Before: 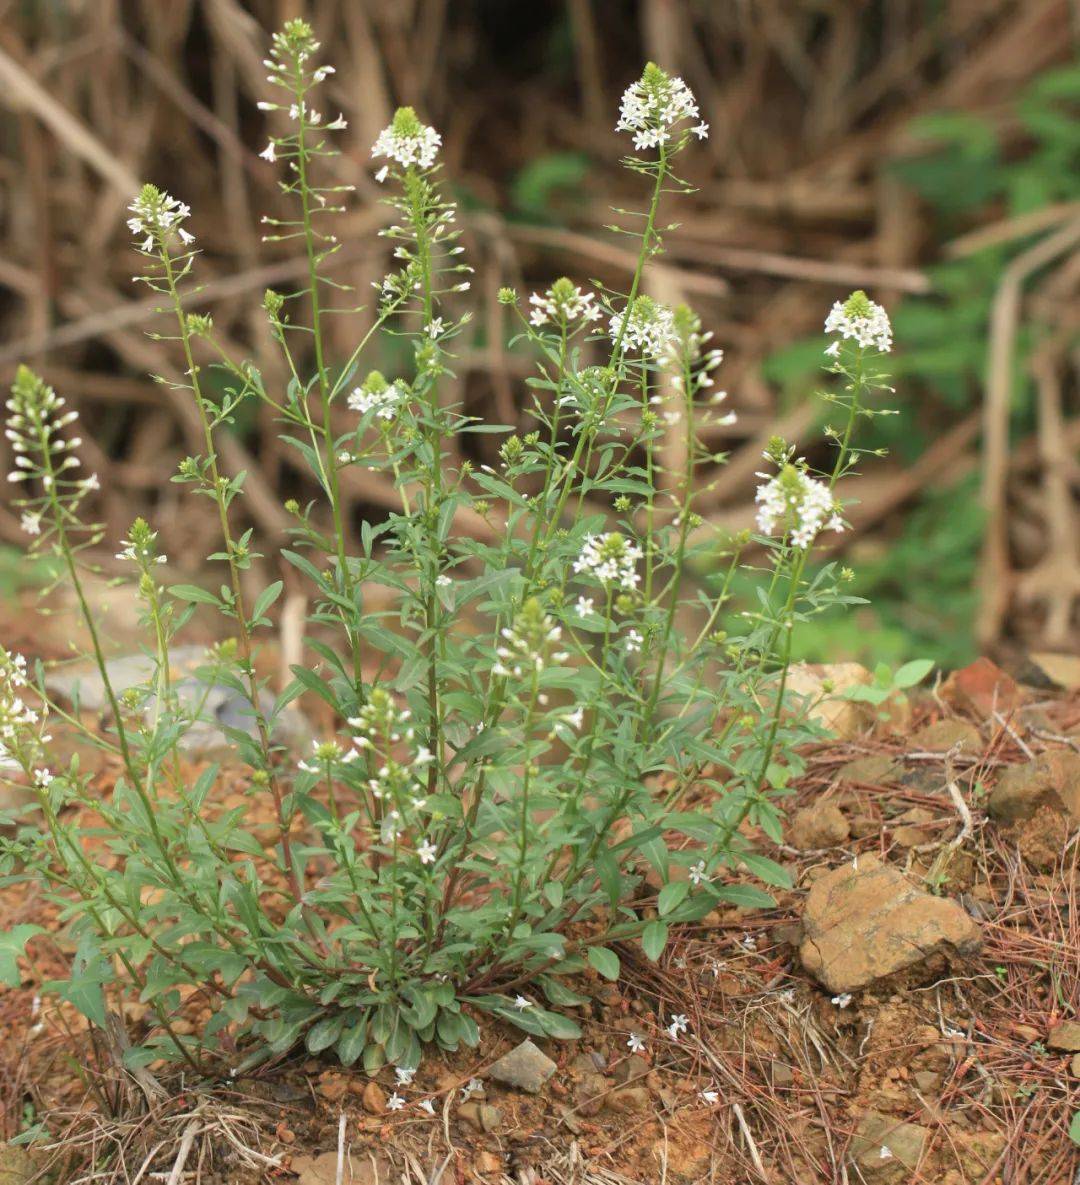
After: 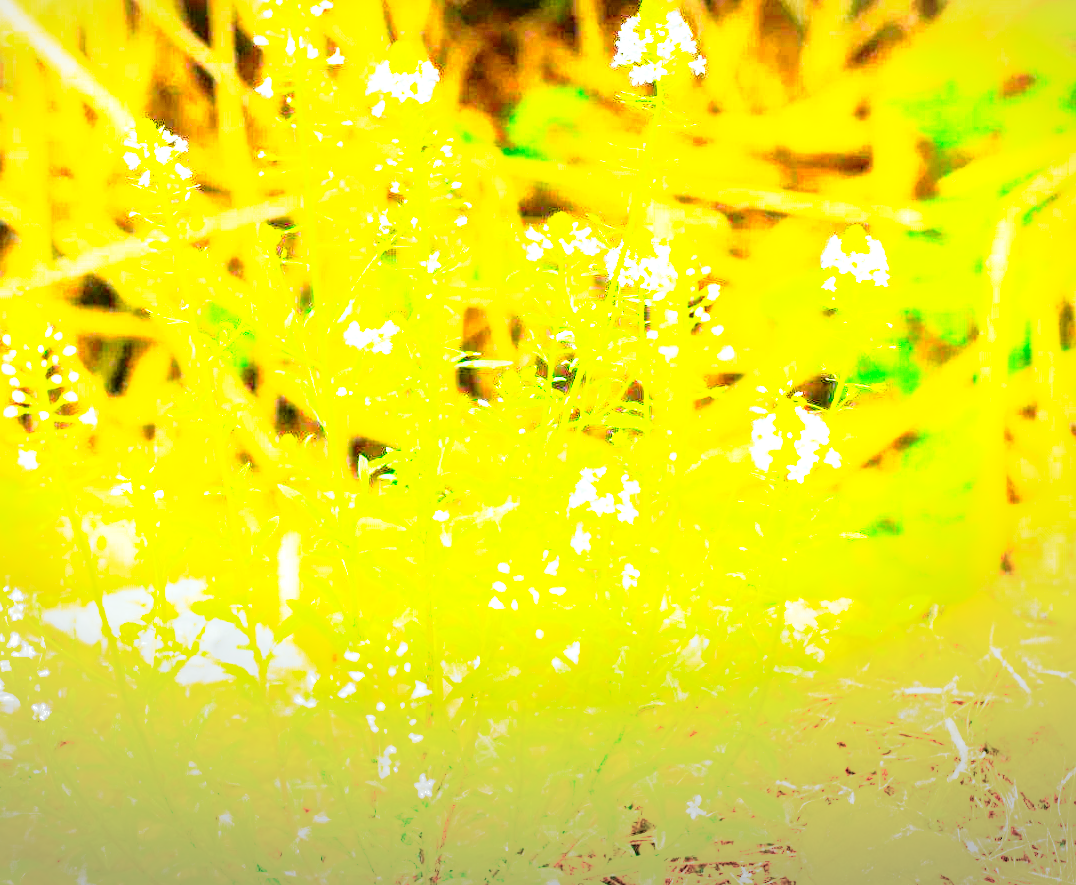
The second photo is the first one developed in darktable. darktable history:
local contrast: on, module defaults
crop: left 0.32%, top 5.524%, bottom 19.753%
base curve: curves: ch0 [(0, 0) (0.012, 0.01) (0.073, 0.168) (0.31, 0.711) (0.645, 0.957) (1, 1)], preserve colors none
color balance rgb: shadows lift › chroma 0.918%, shadows lift › hue 112.6°, highlights gain › luminance 6.038%, highlights gain › chroma 2.591%, highlights gain › hue 92.54°, linear chroma grading › highlights 99.286%, linear chroma grading › global chroma 23.595%, perceptual saturation grading › global saturation 42.115%, perceptual brilliance grading › global brilliance 34.504%, perceptual brilliance grading › highlights 50.537%, perceptual brilliance grading › mid-tones 59.432%, perceptual brilliance grading › shadows 34.711%
tone equalizer: -8 EV -0.781 EV, -7 EV -0.687 EV, -6 EV -0.616 EV, -5 EV -0.371 EV, -3 EV 0.396 EV, -2 EV 0.6 EV, -1 EV 0.693 EV, +0 EV 0.742 EV
vignetting: fall-off start 98.11%, fall-off radius 100.78%, center (-0.067, -0.318), width/height ratio 1.425
tone curve: curves: ch0 [(0.001, 0.029) (0.084, 0.074) (0.162, 0.165) (0.304, 0.382) (0.466, 0.576) (0.654, 0.741) (0.848, 0.906) (0.984, 0.963)]; ch1 [(0, 0) (0.34, 0.235) (0.46, 0.46) (0.515, 0.502) (0.553, 0.567) (0.764, 0.815) (1, 1)]; ch2 [(0, 0) (0.44, 0.458) (0.479, 0.492) (0.524, 0.507) (0.547, 0.579) (0.673, 0.712) (1, 1)], color space Lab, independent channels, preserve colors none
